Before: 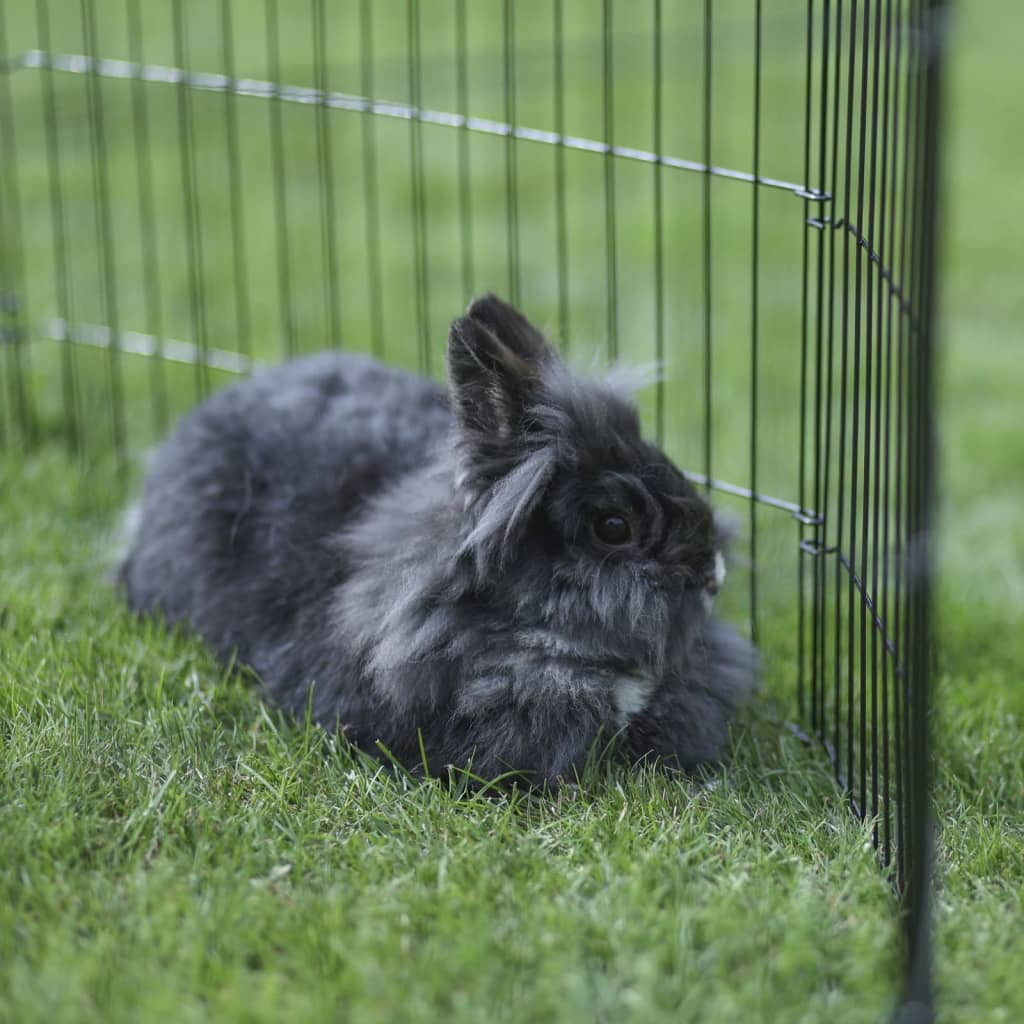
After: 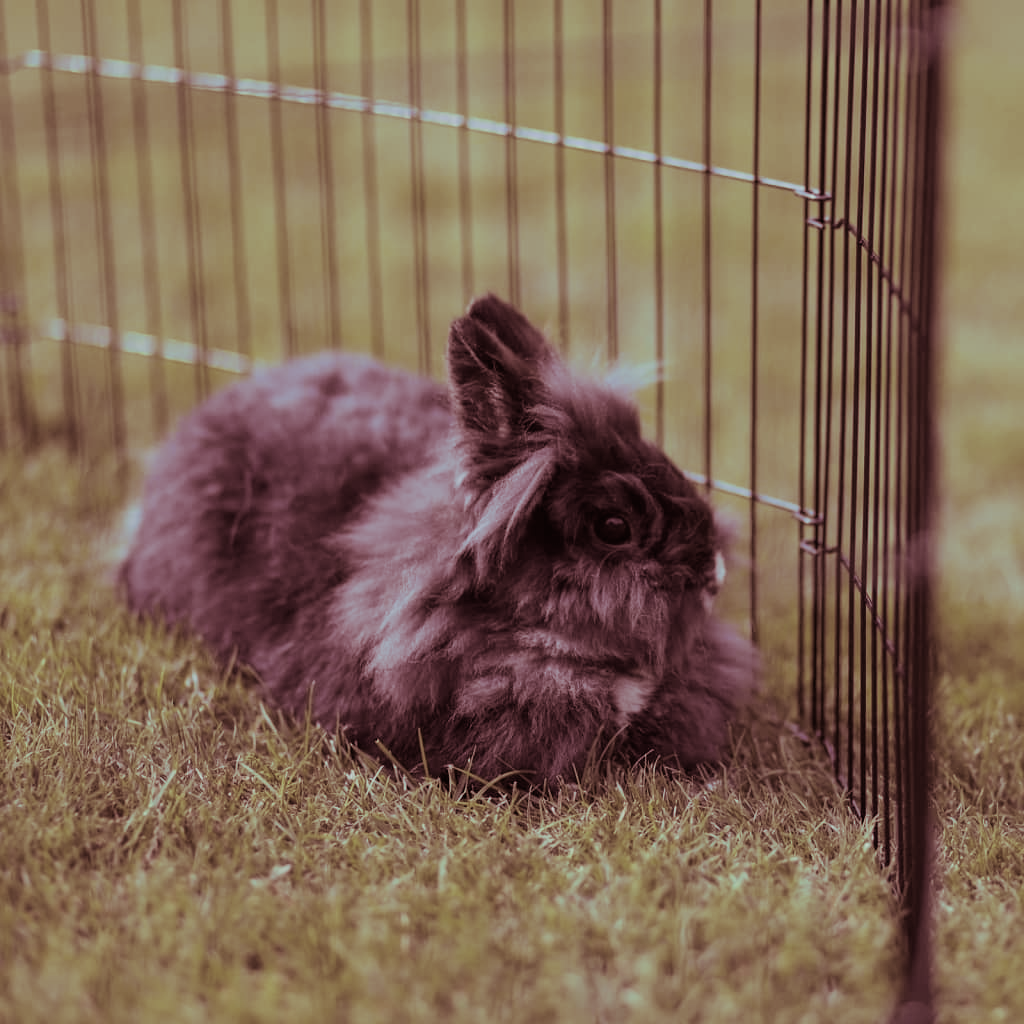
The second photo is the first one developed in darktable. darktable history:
split-toning: compress 20%
filmic rgb: black relative exposure -7.65 EV, white relative exposure 4.56 EV, hardness 3.61
